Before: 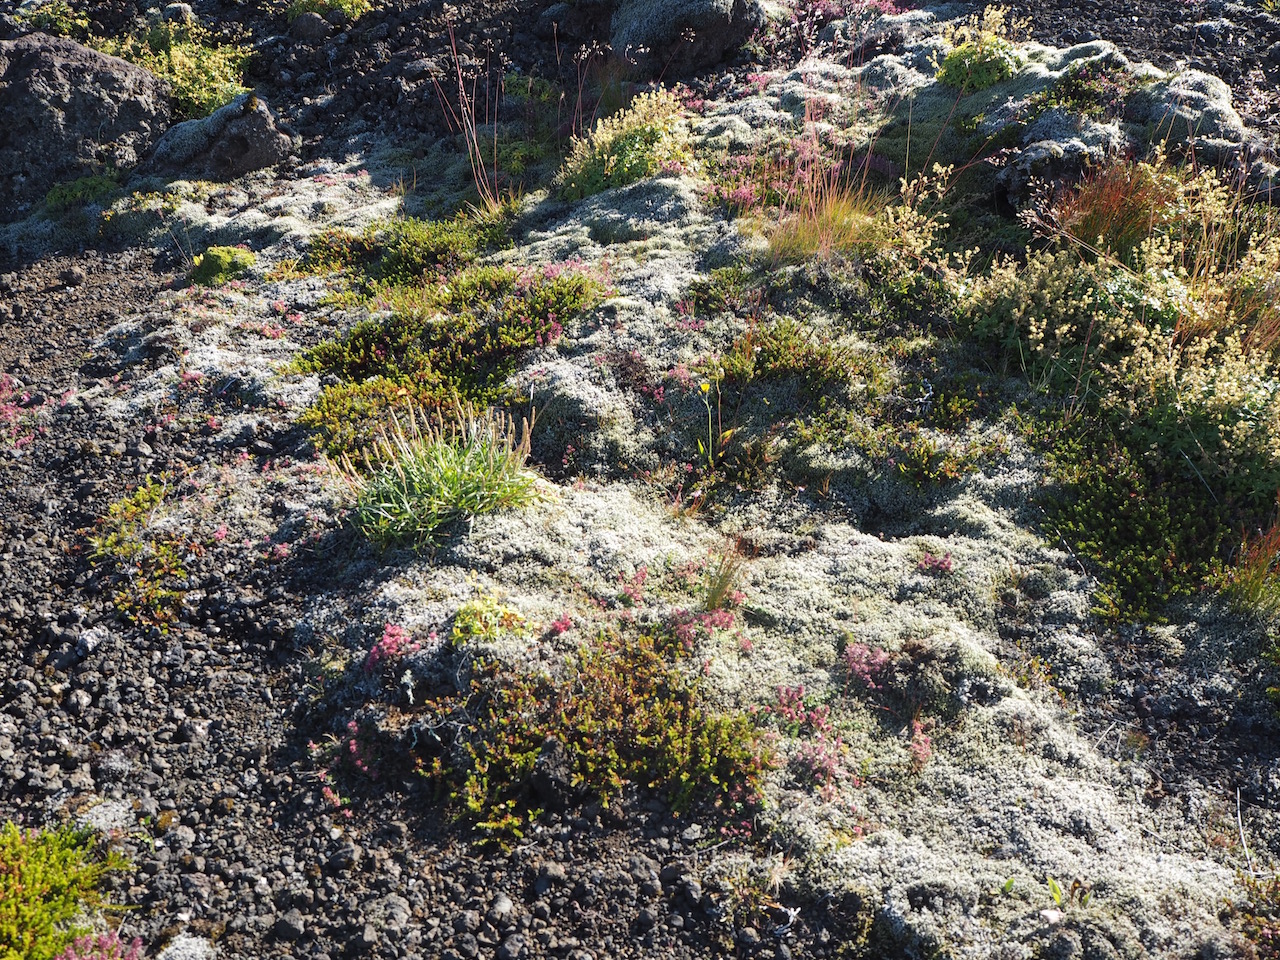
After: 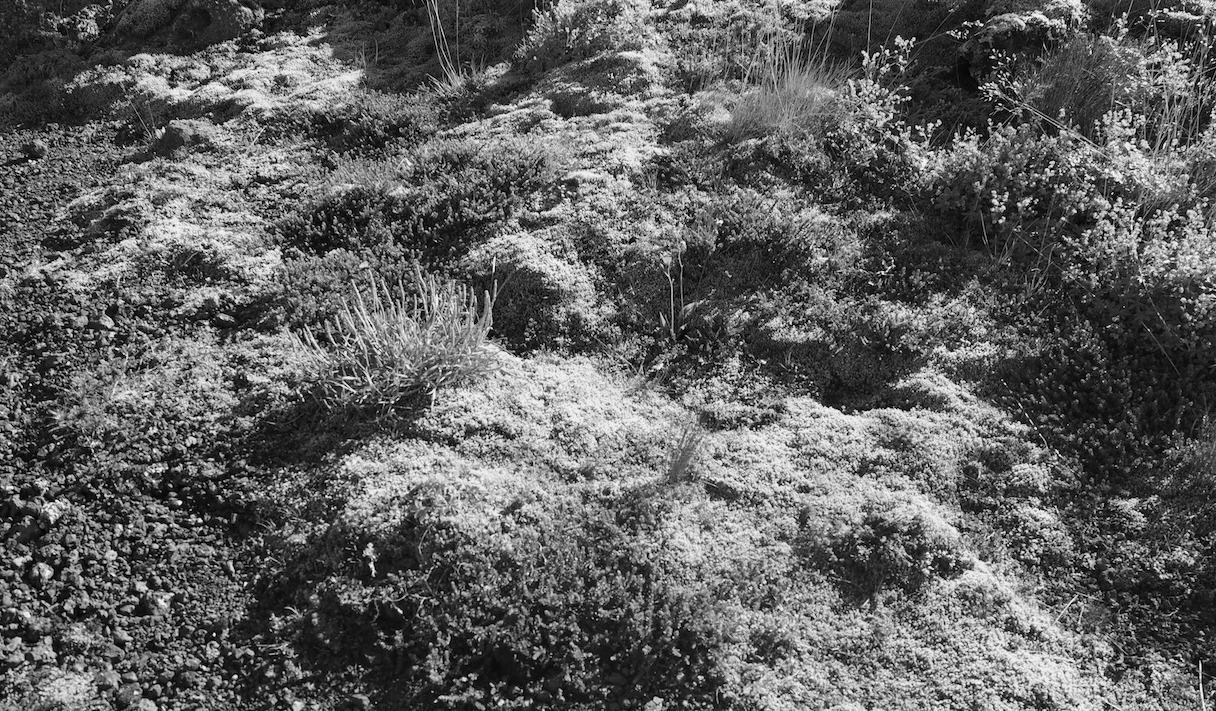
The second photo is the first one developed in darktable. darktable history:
monochrome: a 30.25, b 92.03
color zones: curves: ch0 [(0, 0.613) (0.01, 0.613) (0.245, 0.448) (0.498, 0.529) (0.642, 0.665) (0.879, 0.777) (0.99, 0.613)]; ch1 [(0, 0.035) (0.121, 0.189) (0.259, 0.197) (0.415, 0.061) (0.589, 0.022) (0.732, 0.022) (0.857, 0.026) (0.991, 0.053)]
color balance: input saturation 80.07%
crop and rotate: left 2.991%, top 13.302%, right 1.981%, bottom 12.636%
